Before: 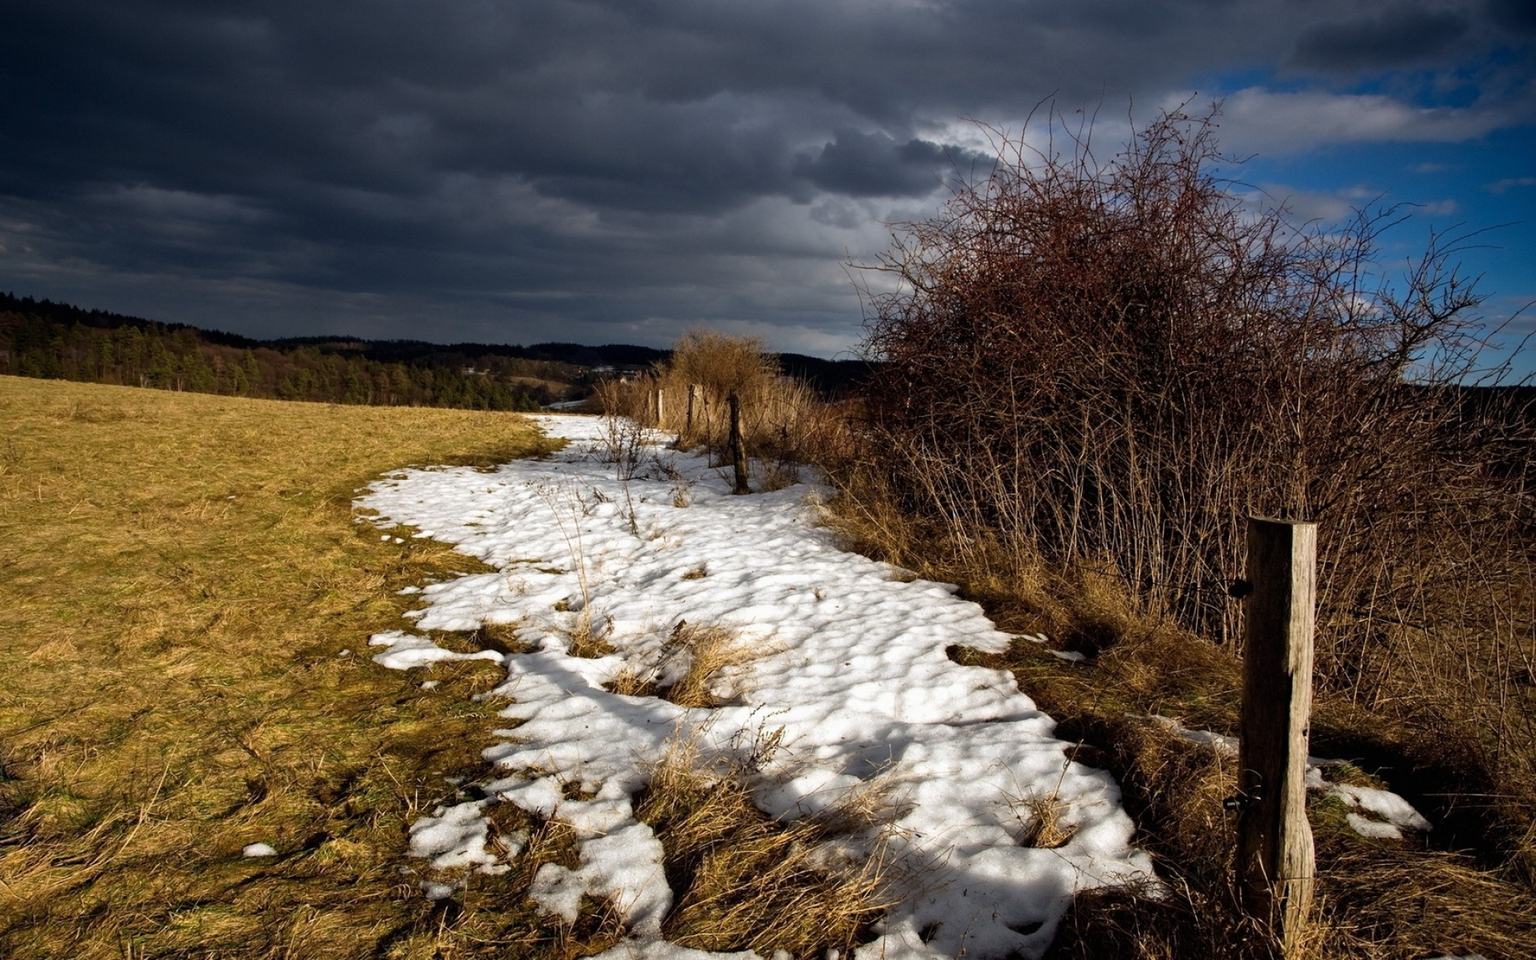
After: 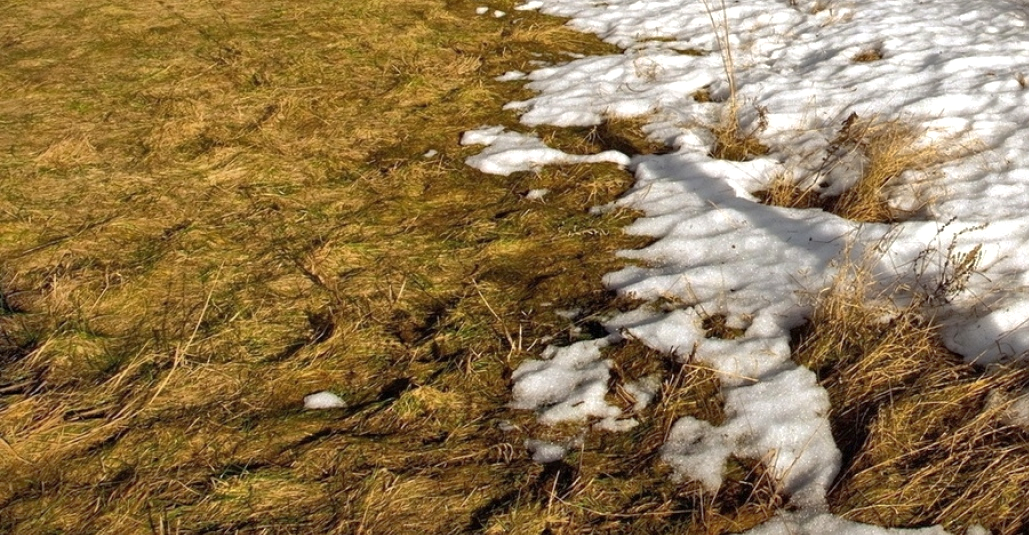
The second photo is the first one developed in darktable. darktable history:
crop and rotate: top 55.181%, right 46.371%, bottom 0.227%
shadows and highlights: on, module defaults
exposure: exposure 0.129 EV, compensate highlight preservation false
